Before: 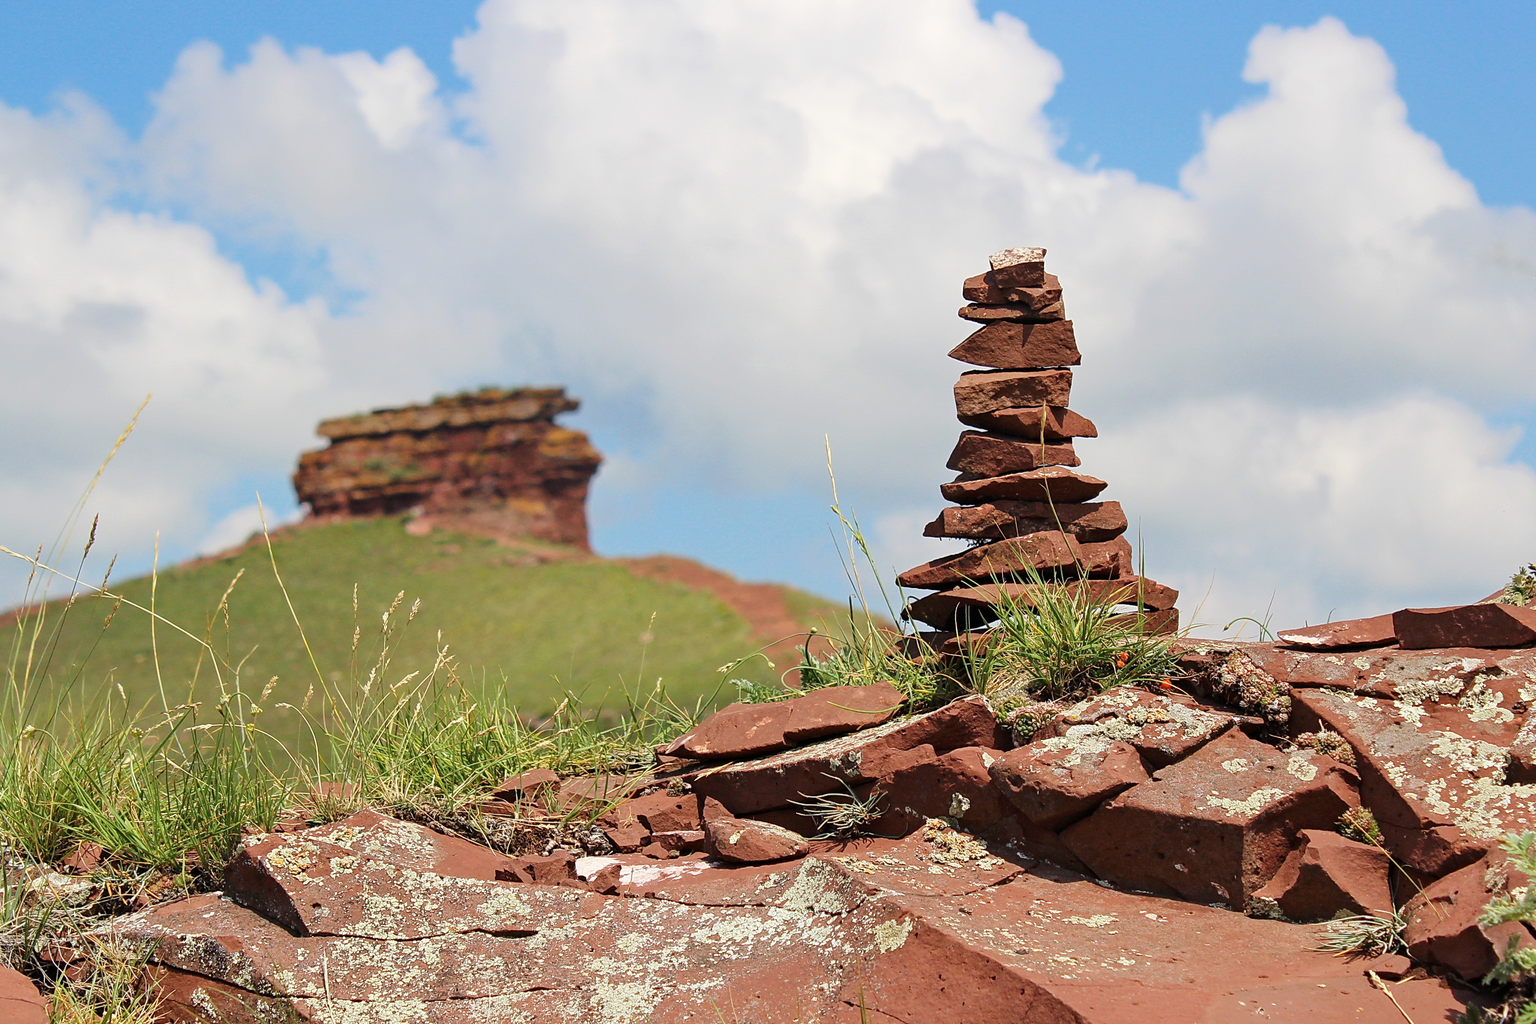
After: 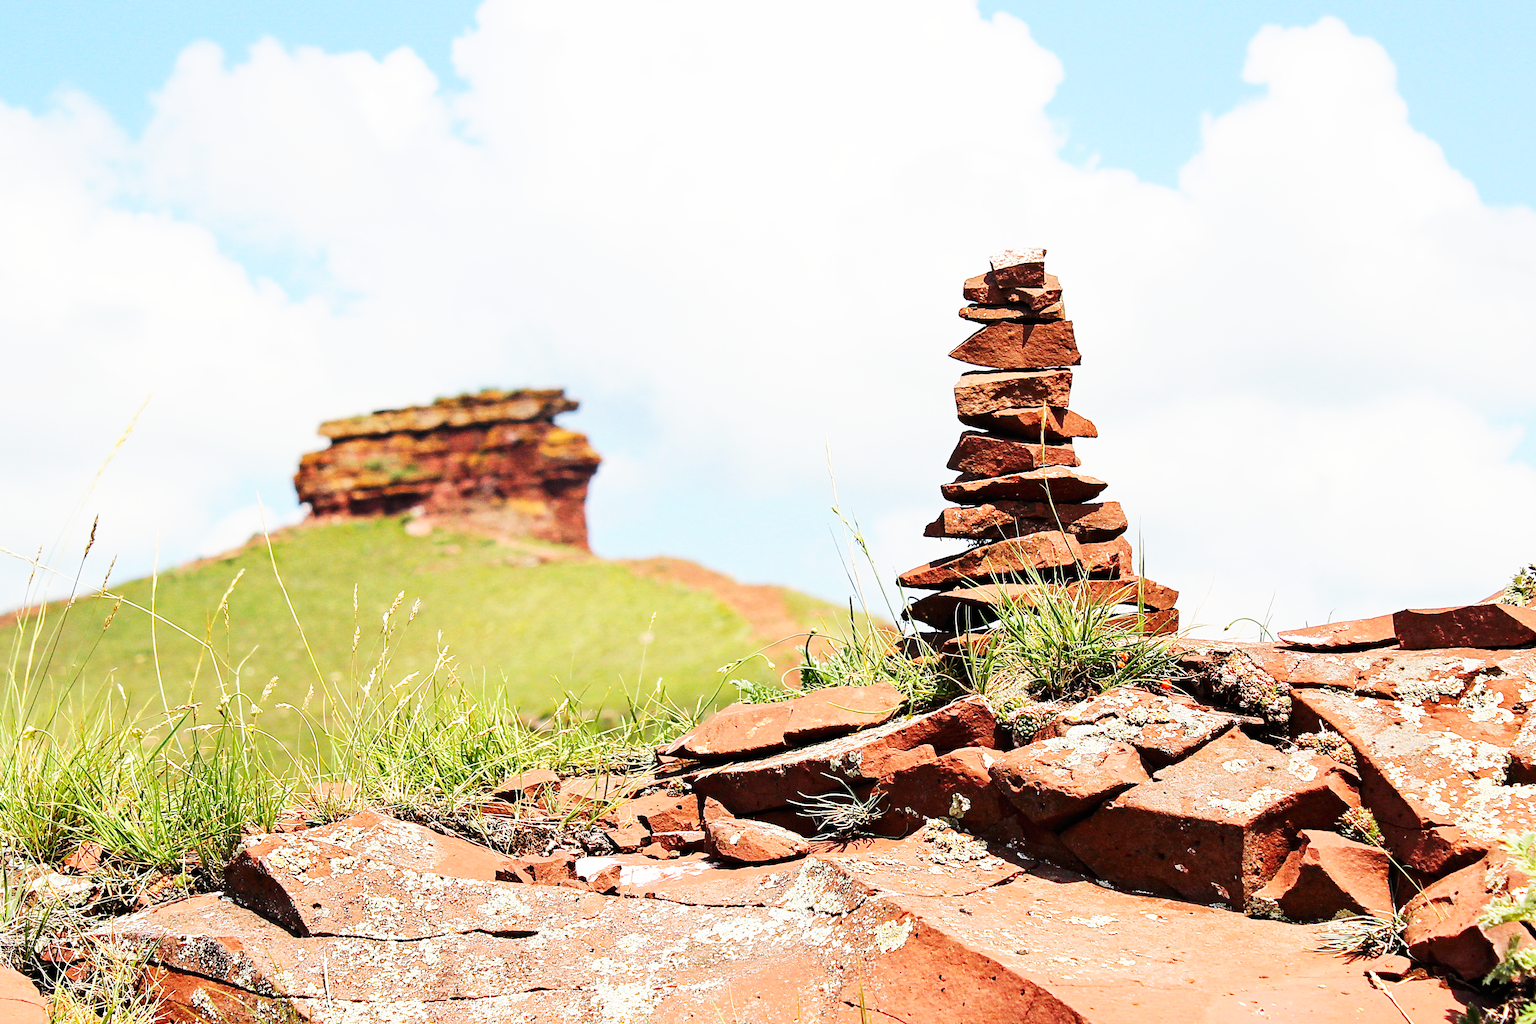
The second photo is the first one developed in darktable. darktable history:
levels: white 99.95%
exposure: black level correction 0.001, exposure 0.017 EV, compensate exposure bias true, compensate highlight preservation false
base curve: curves: ch0 [(0, 0) (0.007, 0.004) (0.027, 0.03) (0.046, 0.07) (0.207, 0.54) (0.442, 0.872) (0.673, 0.972) (1, 1)], preserve colors none
